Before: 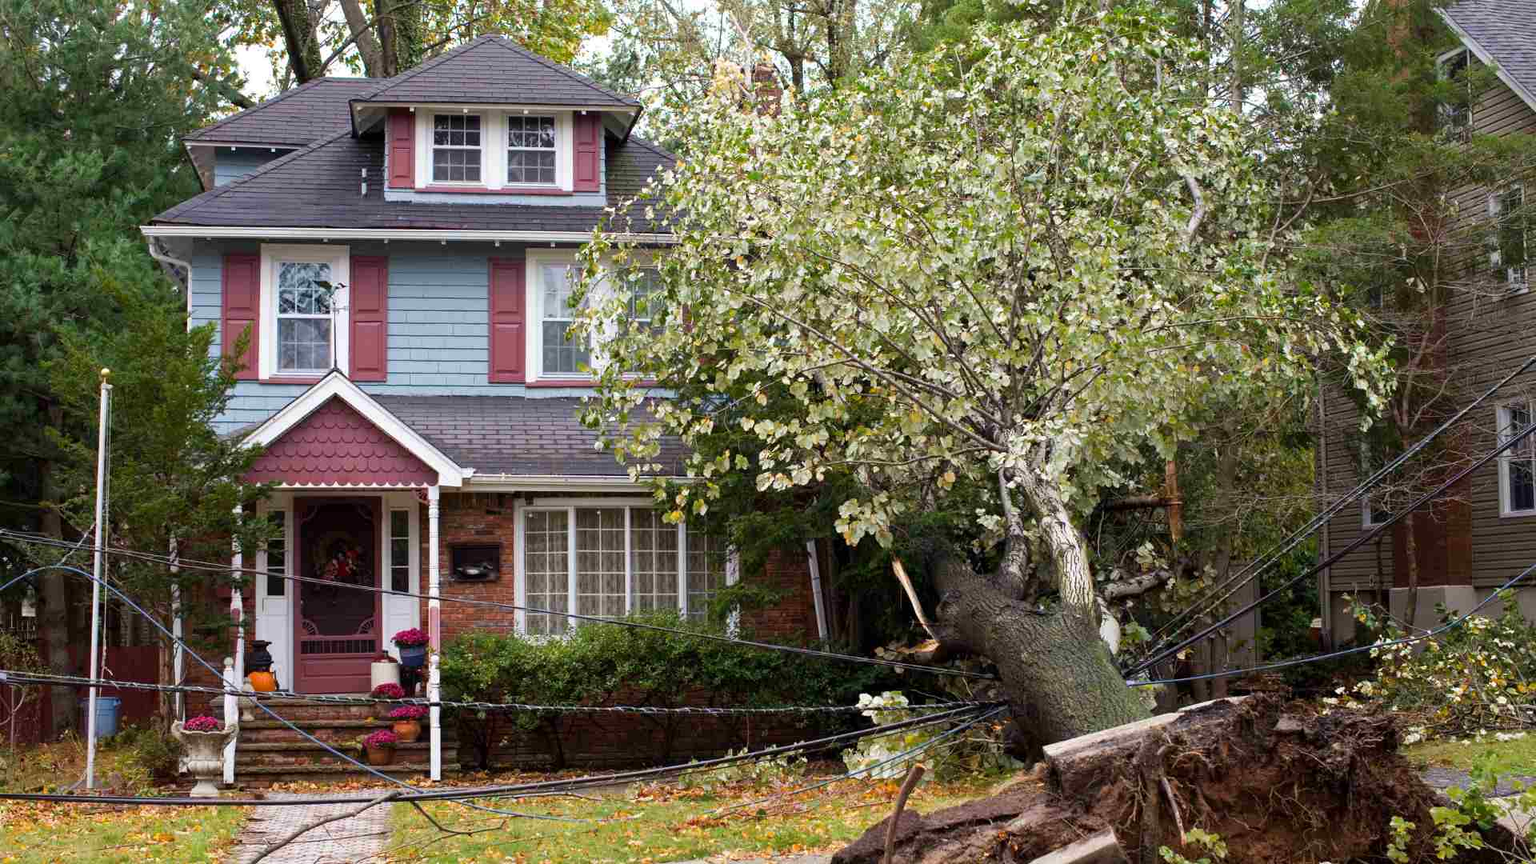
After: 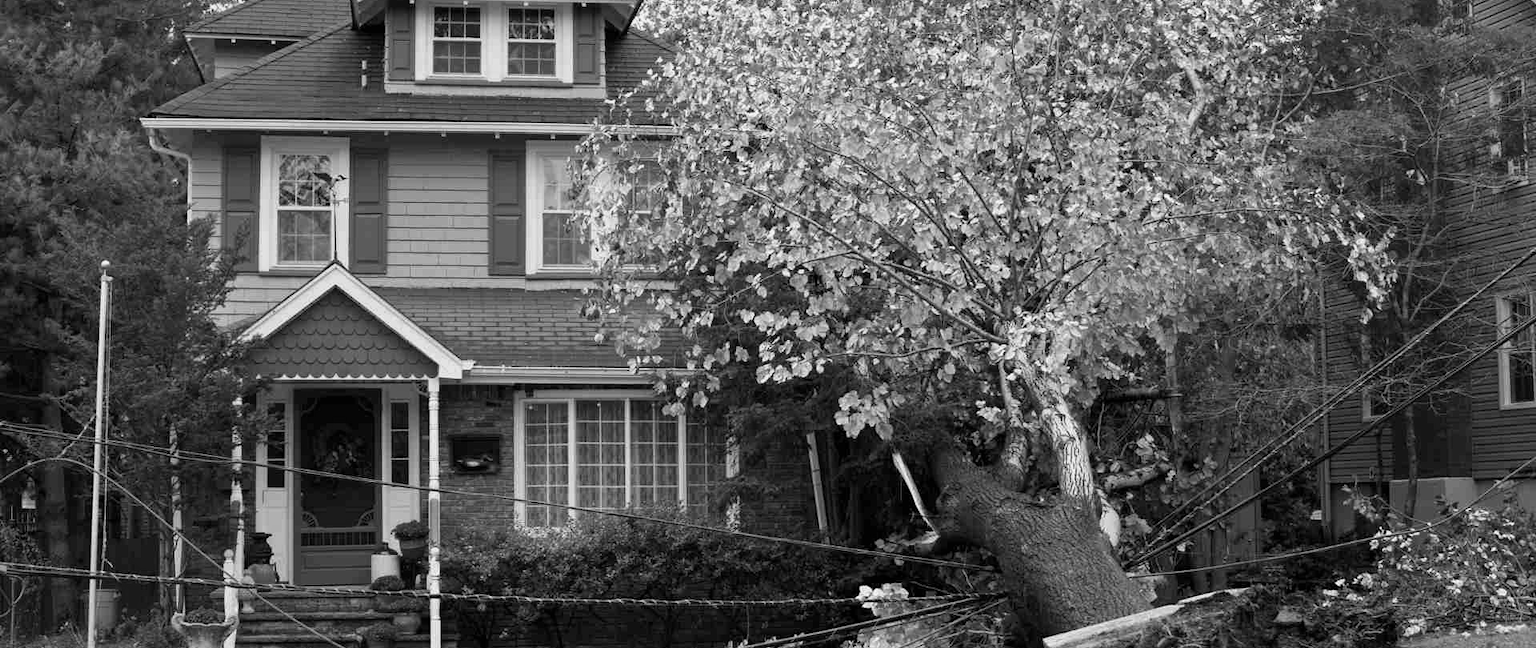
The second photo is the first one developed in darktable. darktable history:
monochrome: a -11.7, b 1.62, size 0.5, highlights 0.38
crop and rotate: top 12.5%, bottom 12.5%
white balance: red 0.871, blue 1.249
